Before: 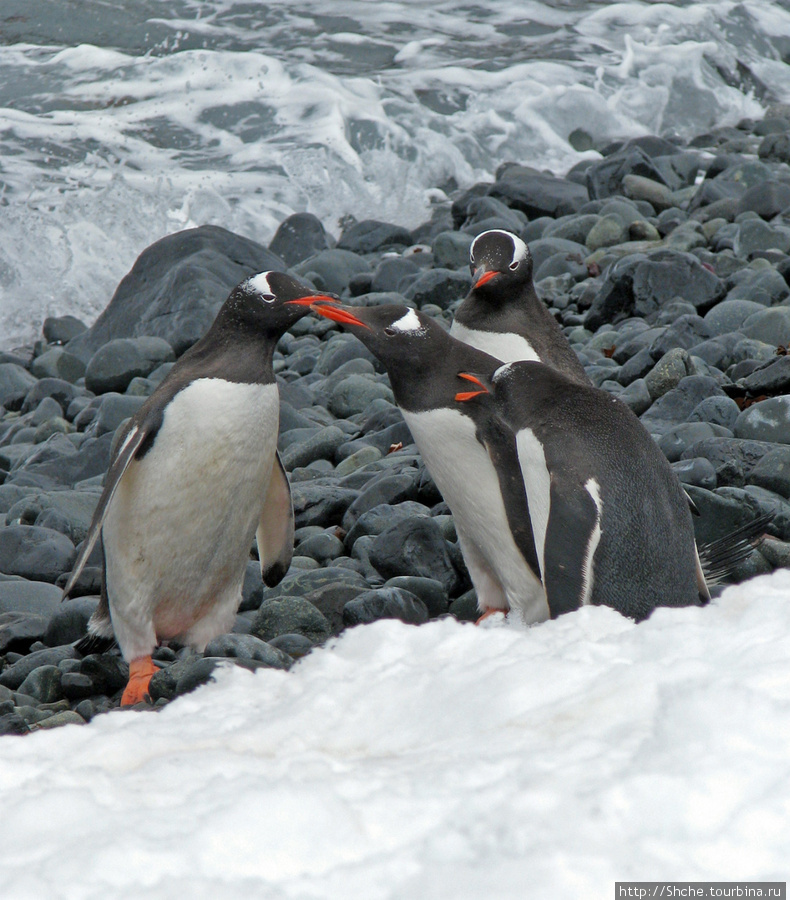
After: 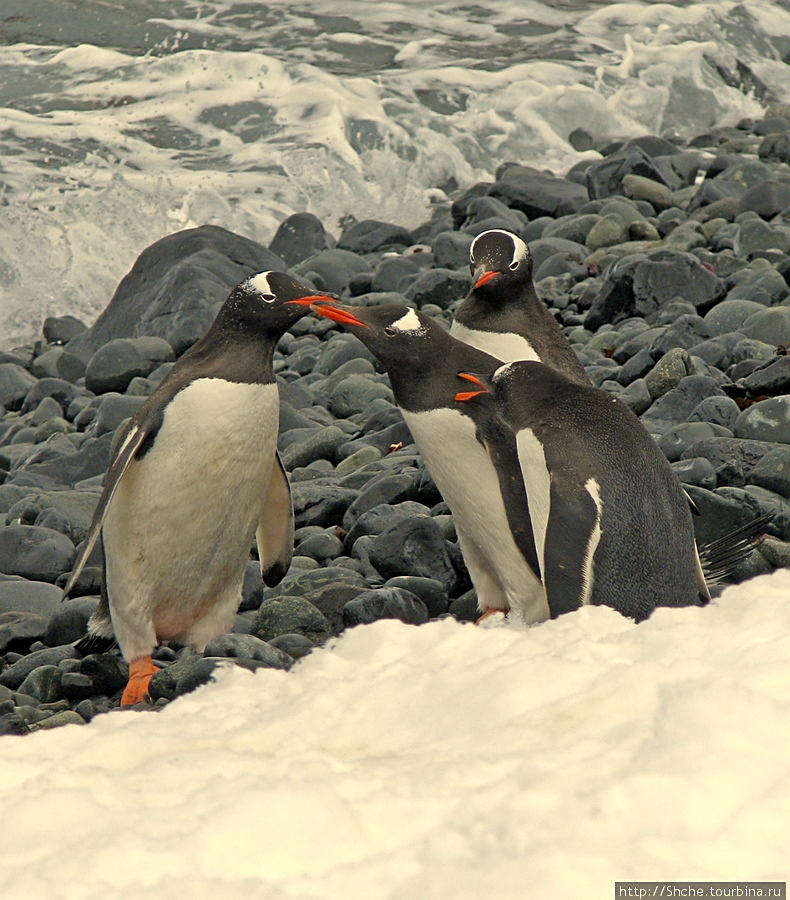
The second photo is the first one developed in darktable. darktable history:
sharpen: on, module defaults
color correction: highlights a* 2.72, highlights b* 22.8
